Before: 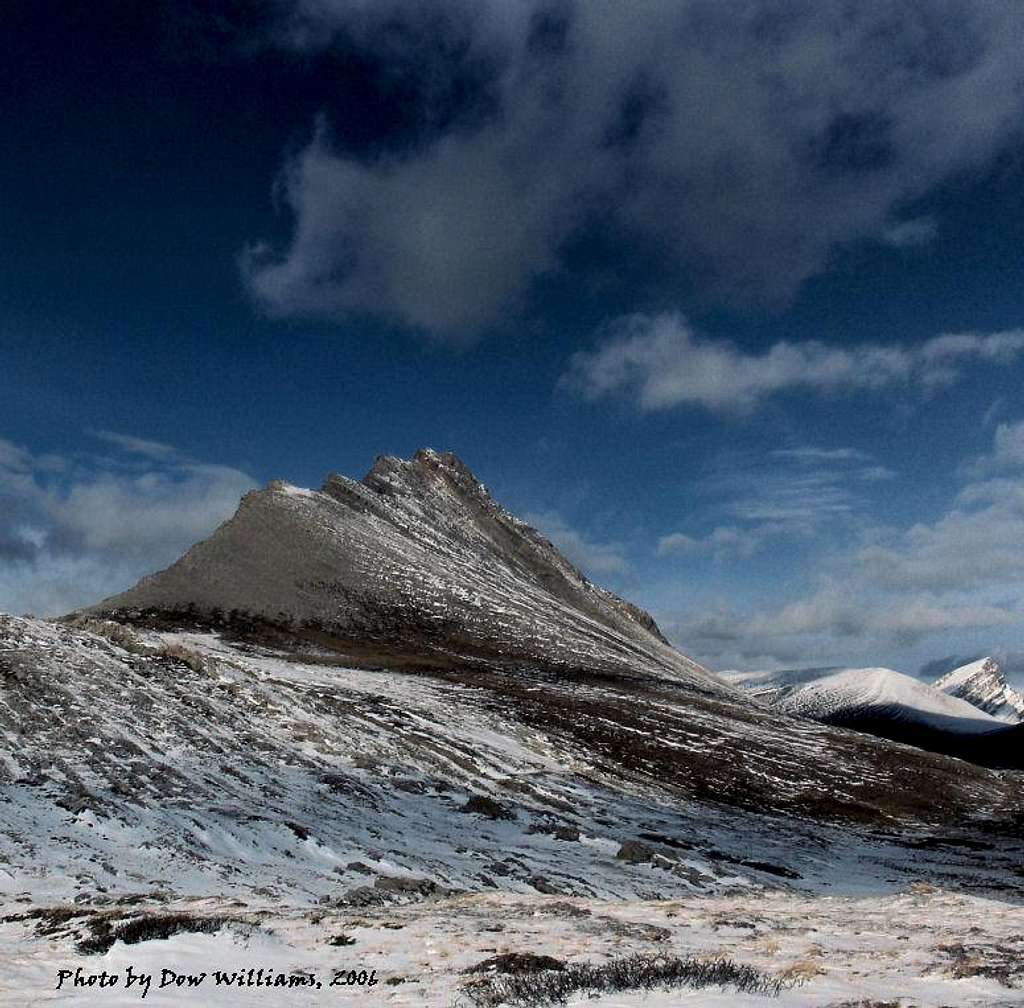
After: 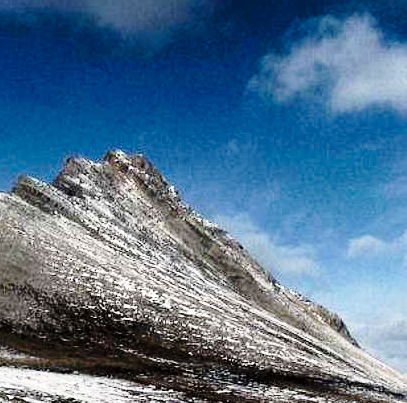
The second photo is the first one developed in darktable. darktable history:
crop: left 30.365%, top 29.653%, right 29.832%, bottom 30.292%
base curve: curves: ch0 [(0, 0) (0.028, 0.03) (0.121, 0.232) (0.46, 0.748) (0.859, 0.968) (1, 1)], preserve colors none
tone equalizer: -8 EV -0.759 EV, -7 EV -0.678 EV, -6 EV -0.625 EV, -5 EV -0.363 EV, -3 EV 0.368 EV, -2 EV 0.6 EV, -1 EV 0.7 EV, +0 EV 0.779 EV
